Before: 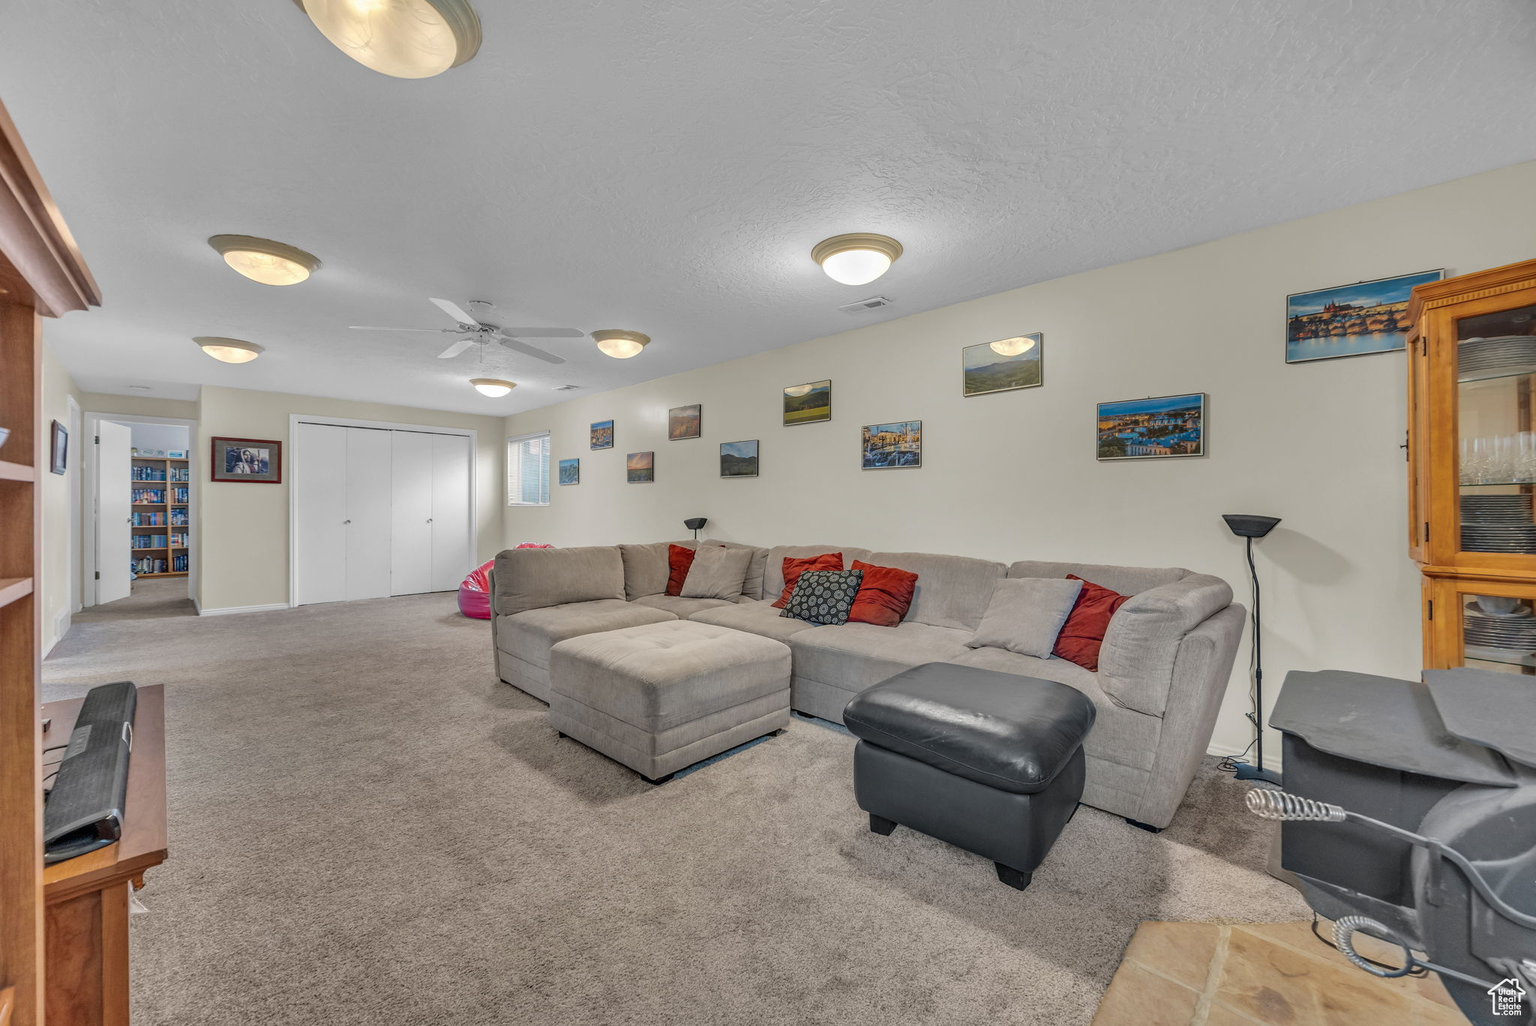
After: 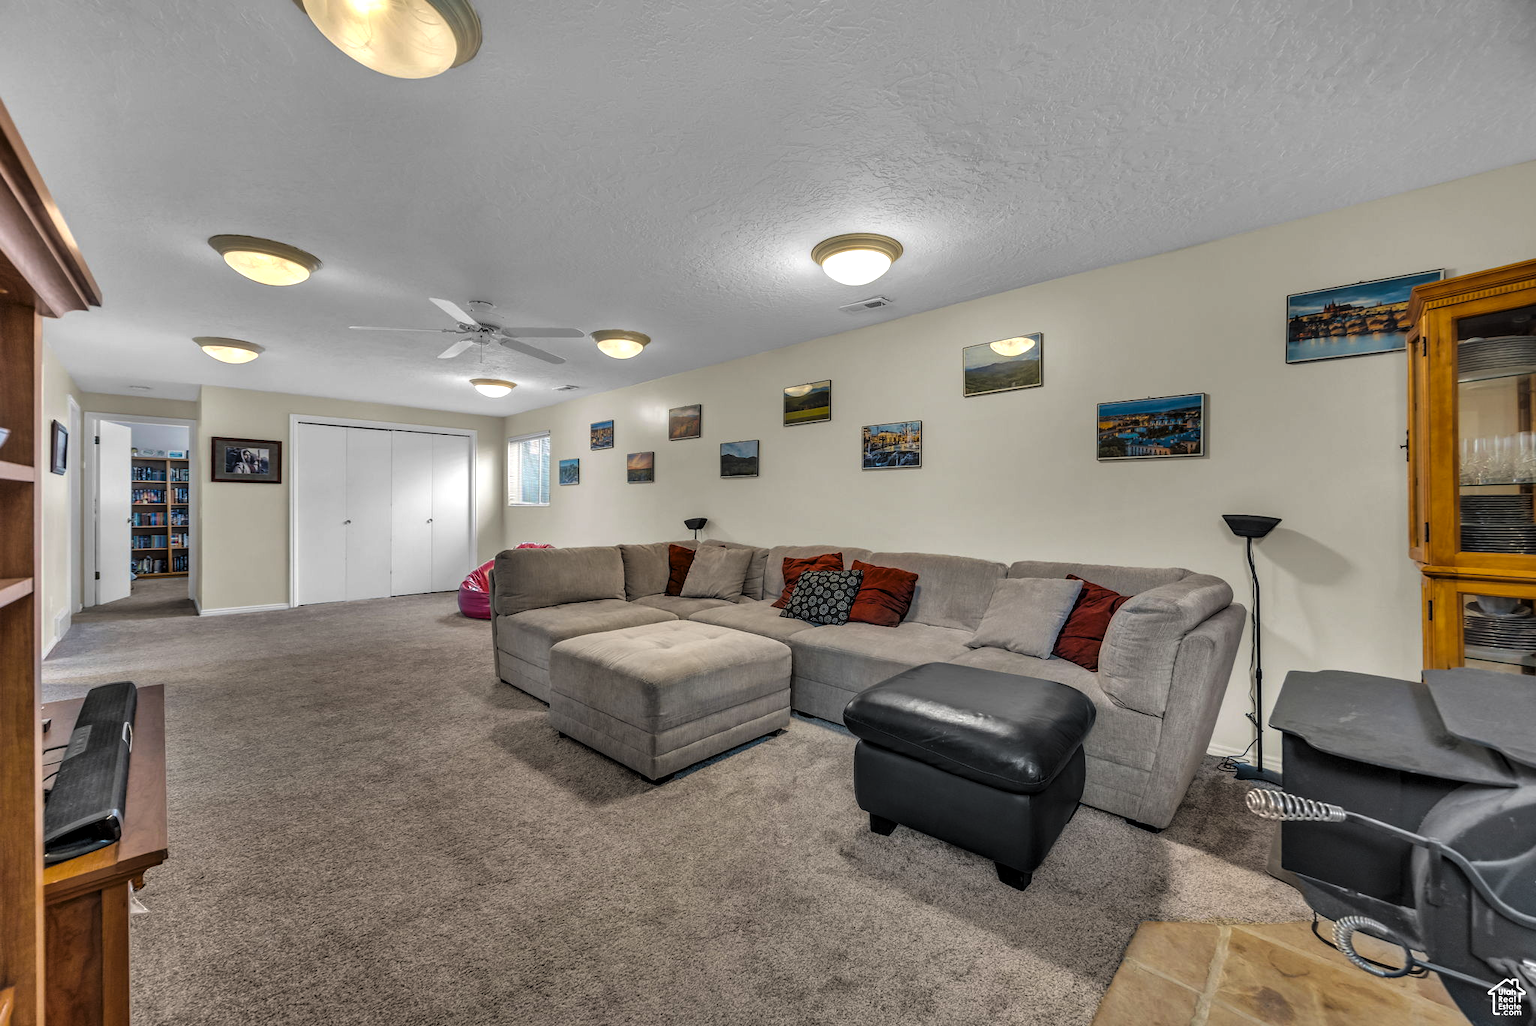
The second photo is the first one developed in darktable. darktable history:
levels: levels [0.101, 0.578, 0.953]
exposure: exposure 0.19 EV, compensate exposure bias true, compensate highlight preservation false
color balance rgb: power › hue 174.42°, linear chroma grading › global chroma 0.569%, perceptual saturation grading › global saturation 19.275%, global vibrance 20%
